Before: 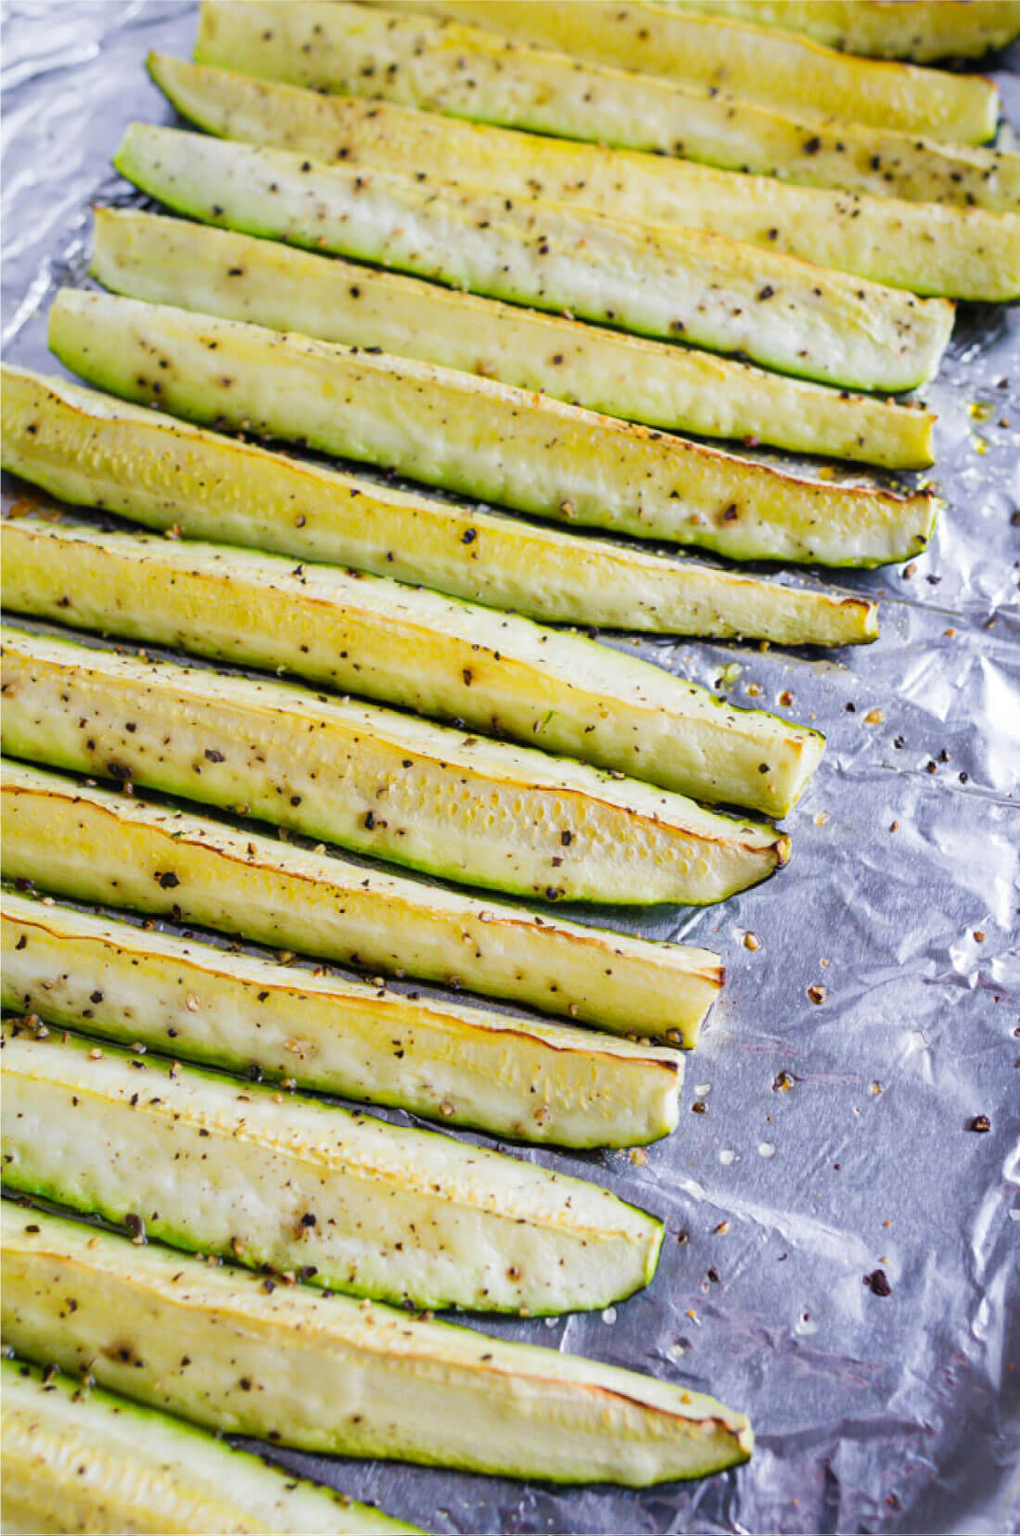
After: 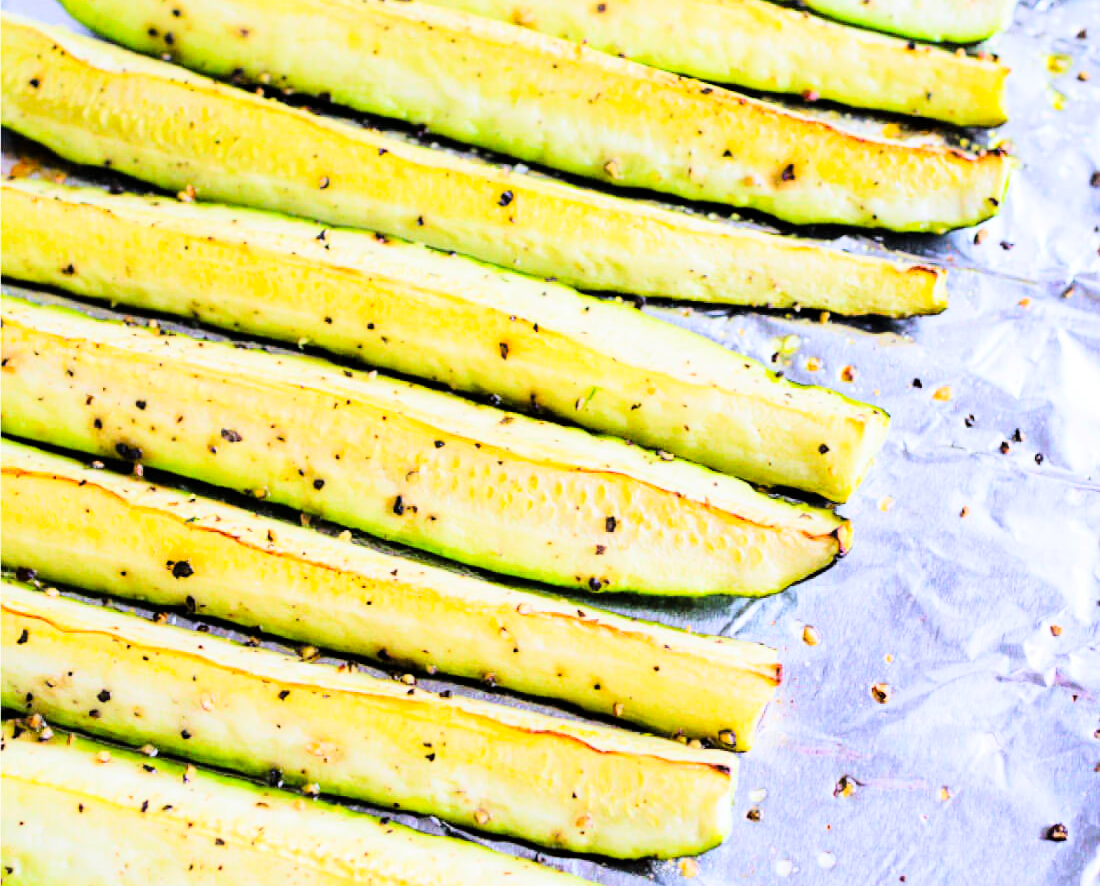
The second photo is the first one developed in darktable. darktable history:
crop and rotate: top 23.043%, bottom 23.437%
tone curve: curves: ch0 [(0, 0) (0.004, 0) (0.133, 0.071) (0.325, 0.456) (0.832, 0.957) (1, 1)], color space Lab, linked channels, preserve colors none
levels: levels [0, 0.478, 1]
